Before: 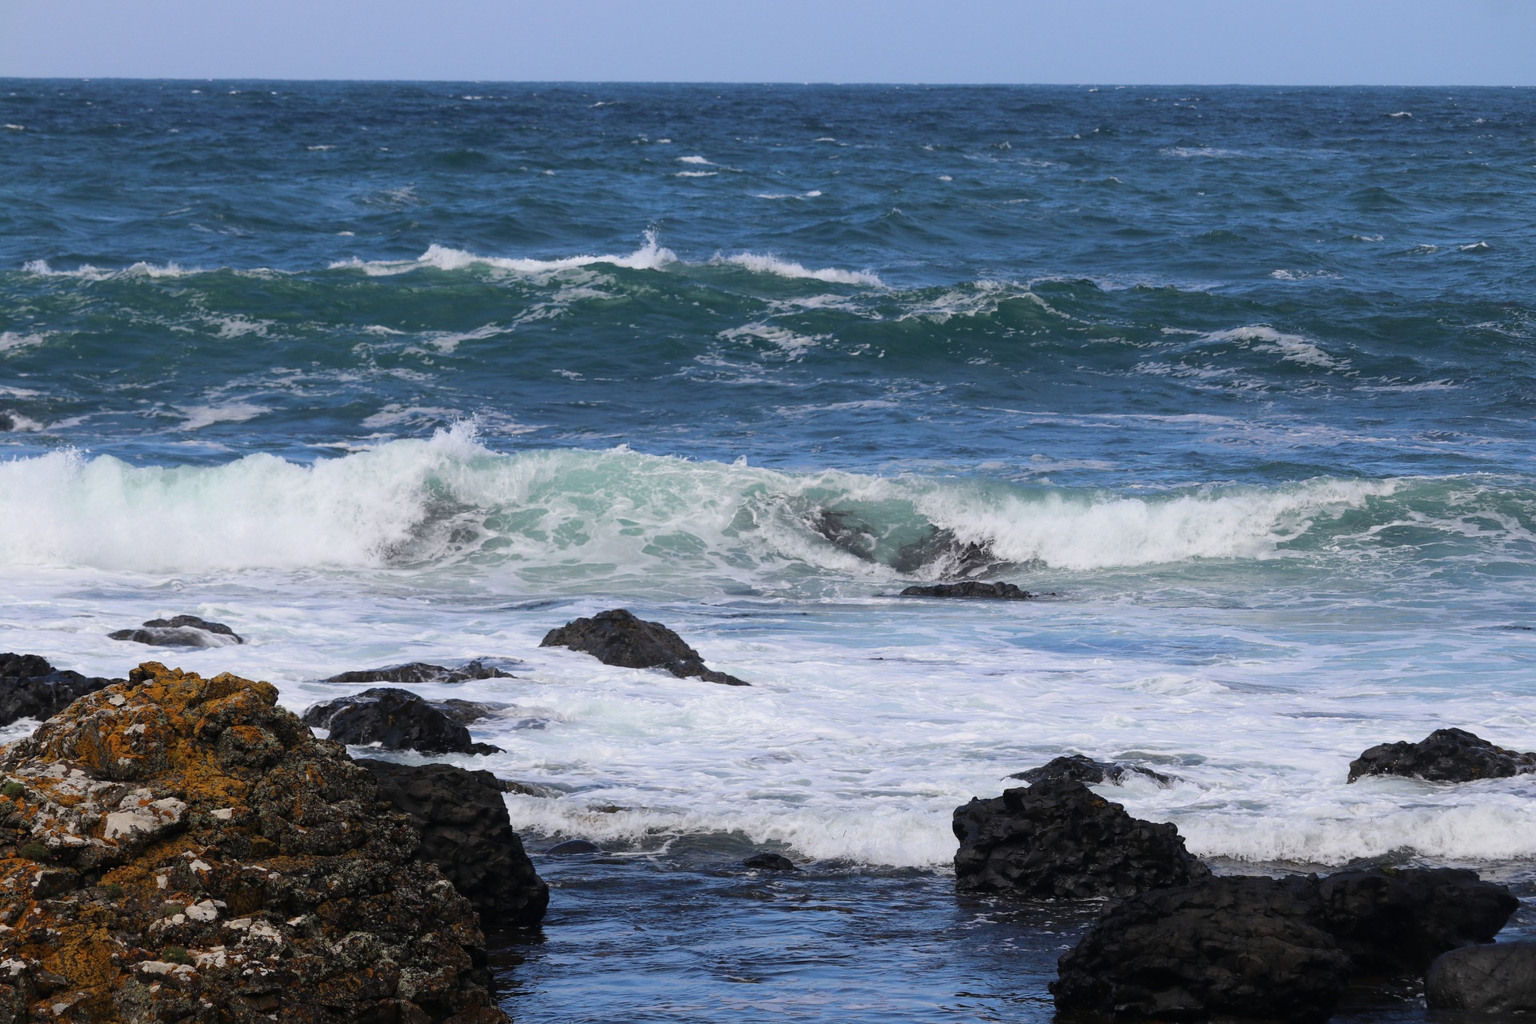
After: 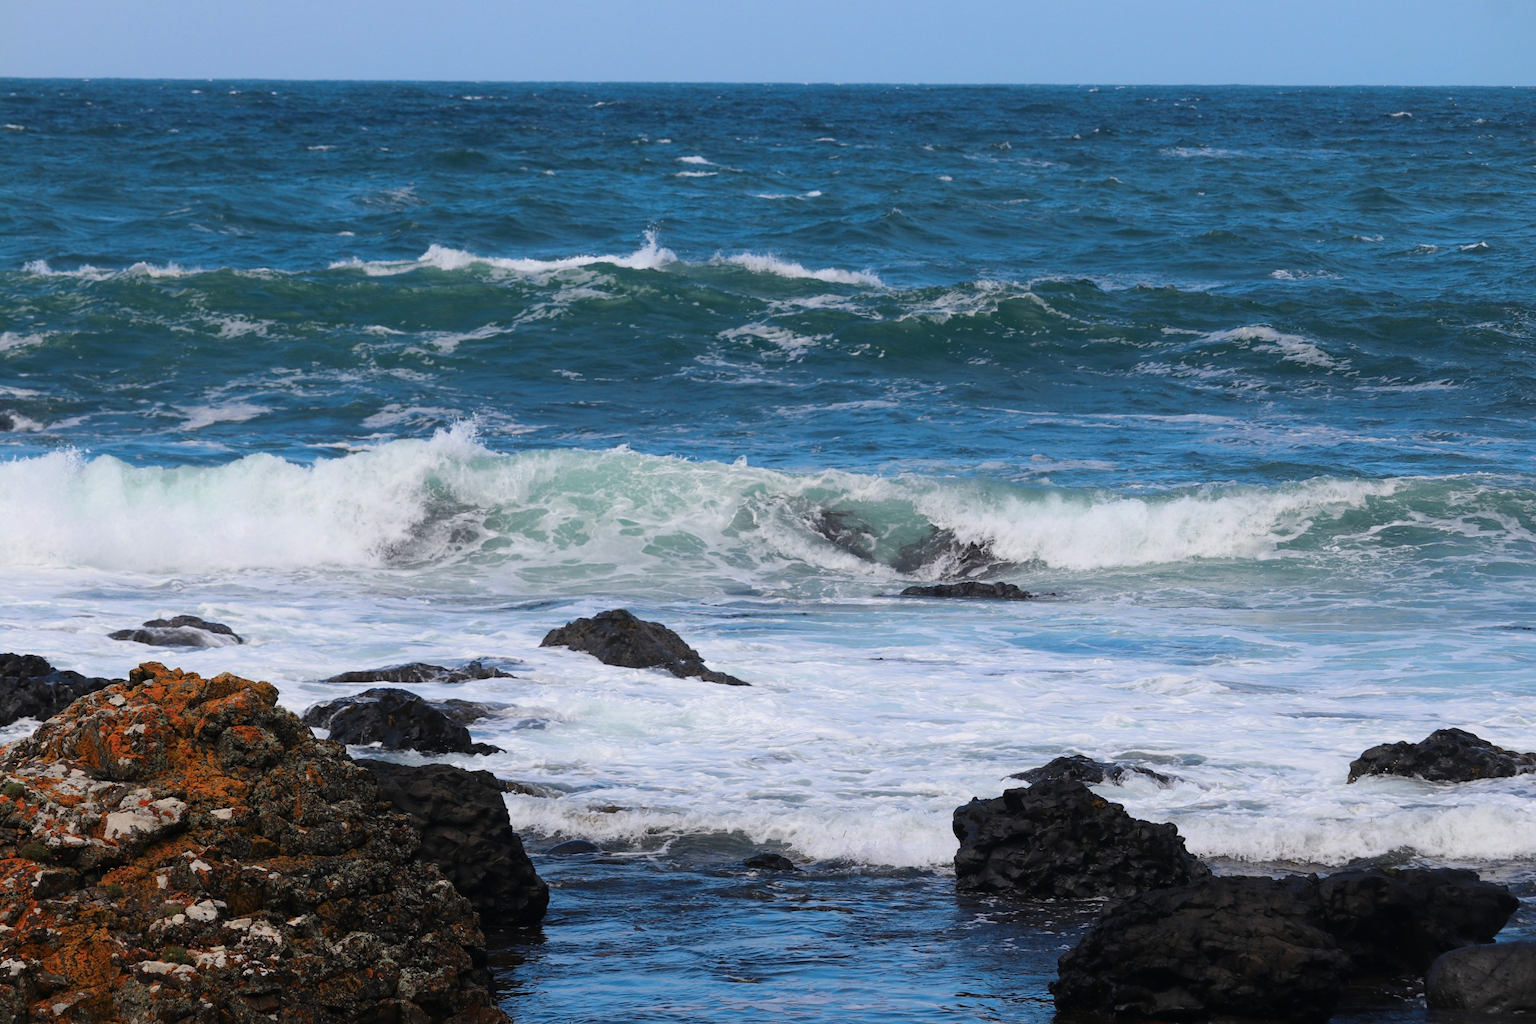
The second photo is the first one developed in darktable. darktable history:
color zones: curves: ch1 [(0.263, 0.53) (0.376, 0.287) (0.487, 0.512) (0.748, 0.547) (1, 0.513)]; ch2 [(0.262, 0.45) (0.751, 0.477)], mix 40.66%
